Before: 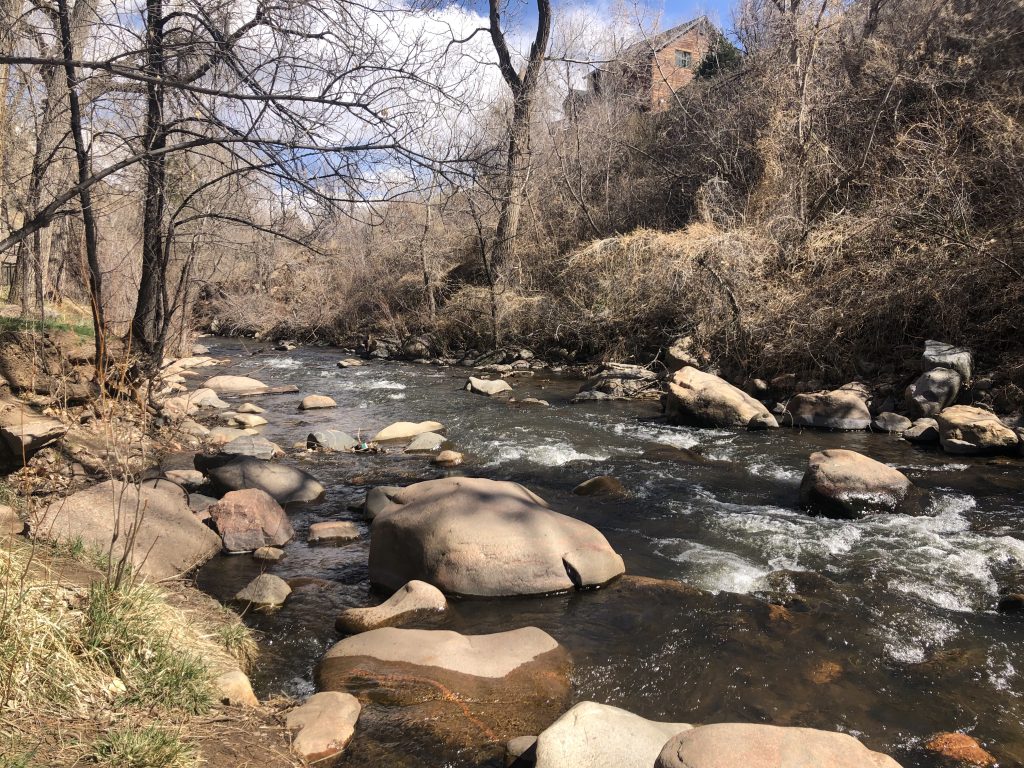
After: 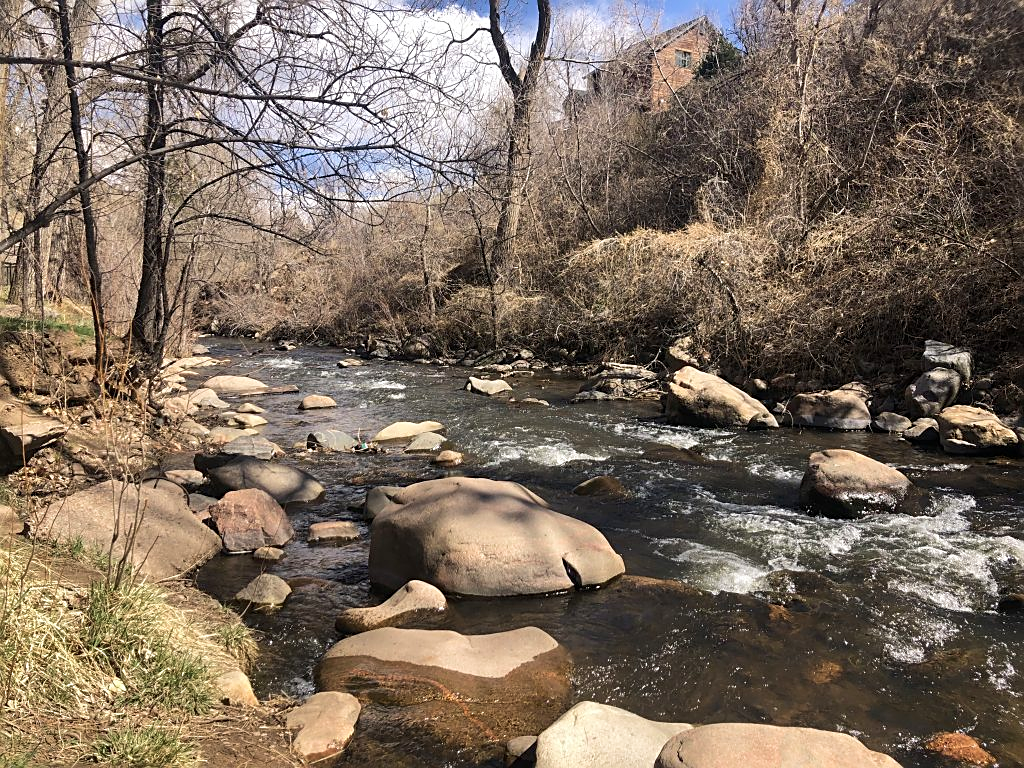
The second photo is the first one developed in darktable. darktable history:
velvia: strength 17%
sharpen: on, module defaults
